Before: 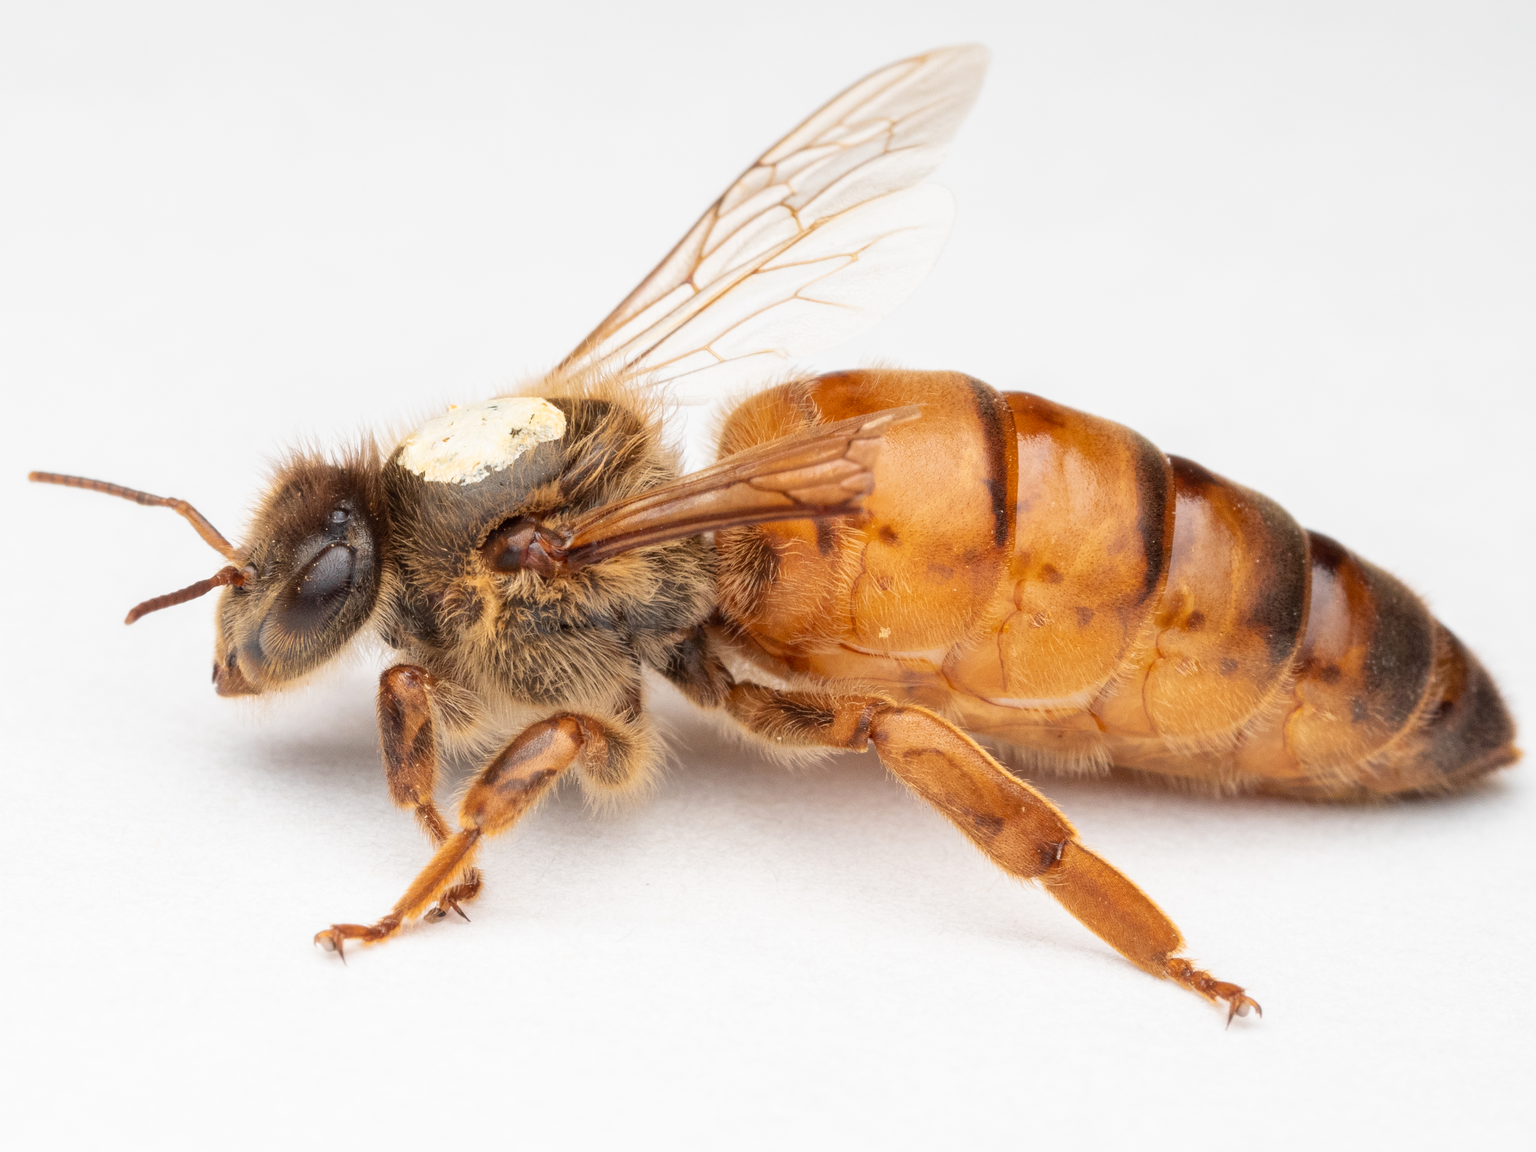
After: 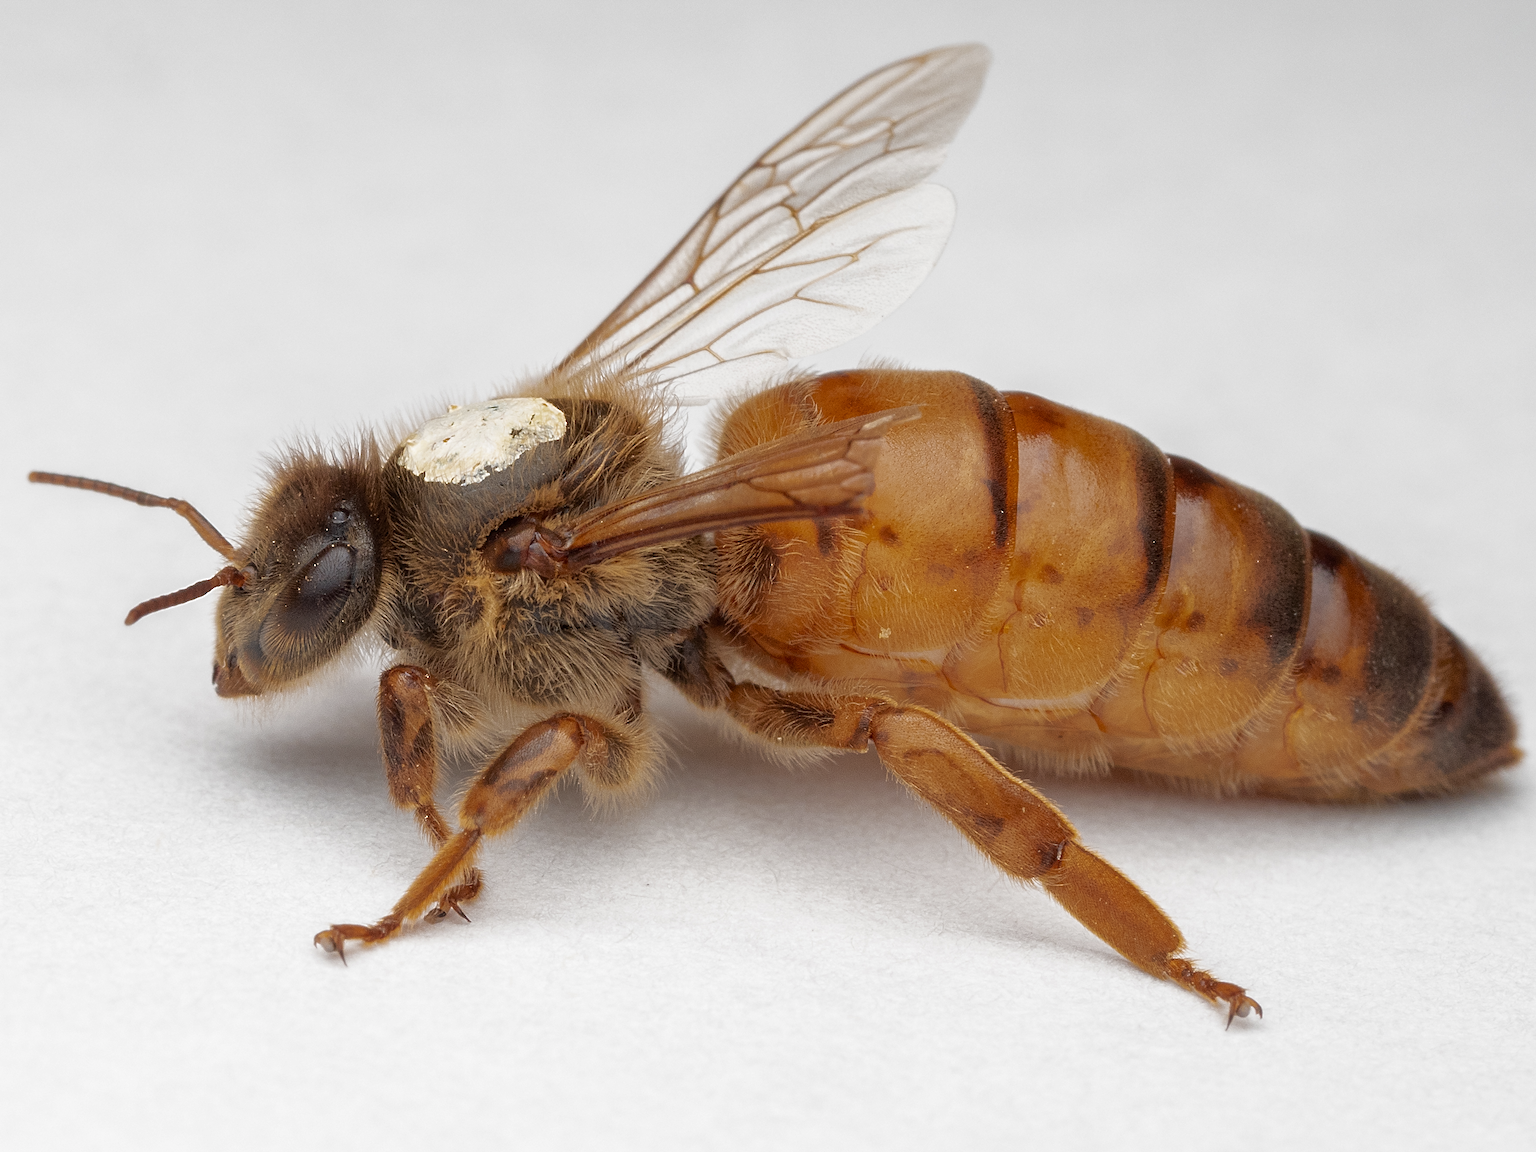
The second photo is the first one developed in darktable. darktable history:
sharpen: radius 2.543, amount 0.636
base curve: curves: ch0 [(0, 0) (0.826, 0.587) (1, 1)]
